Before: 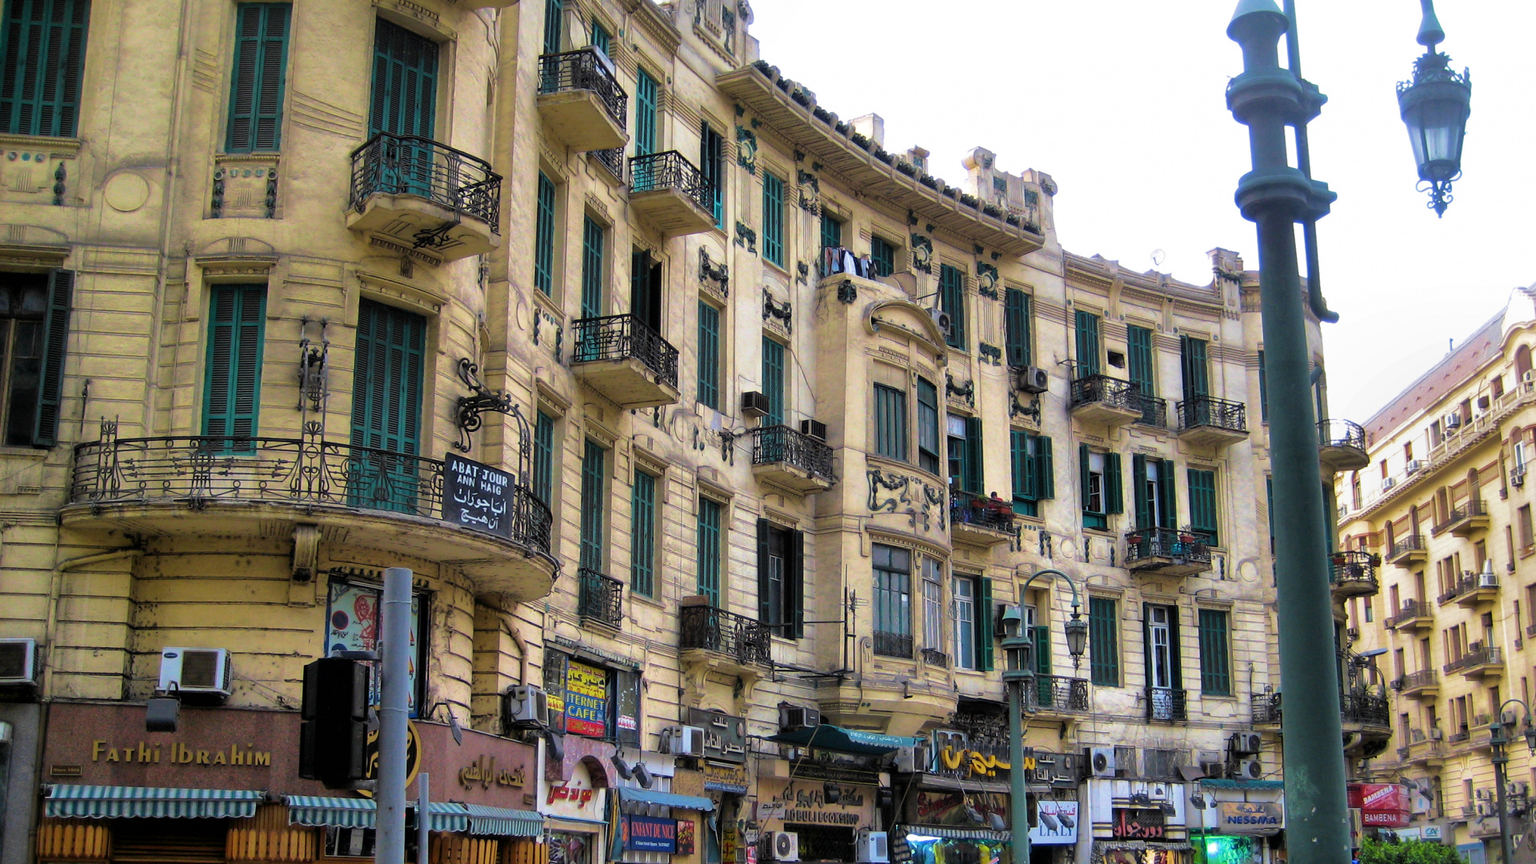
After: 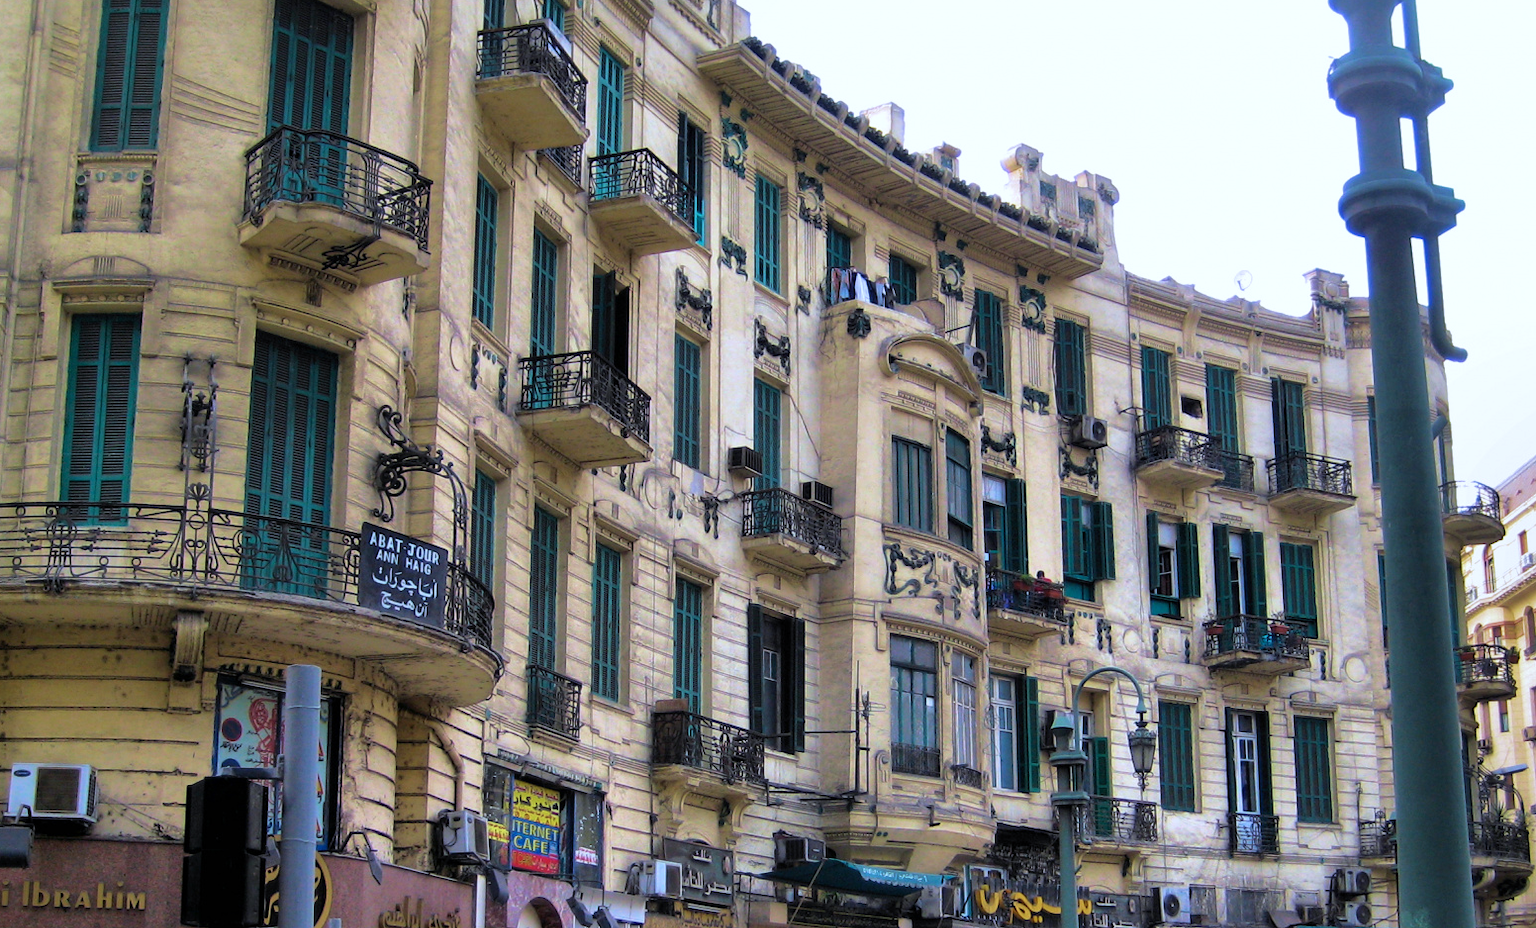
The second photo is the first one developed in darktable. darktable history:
color calibration: illuminant as shot in camera, x 0.366, y 0.378, temperature 4429.83 K
crop: left 9.953%, top 3.524%, right 9.169%, bottom 9.533%
